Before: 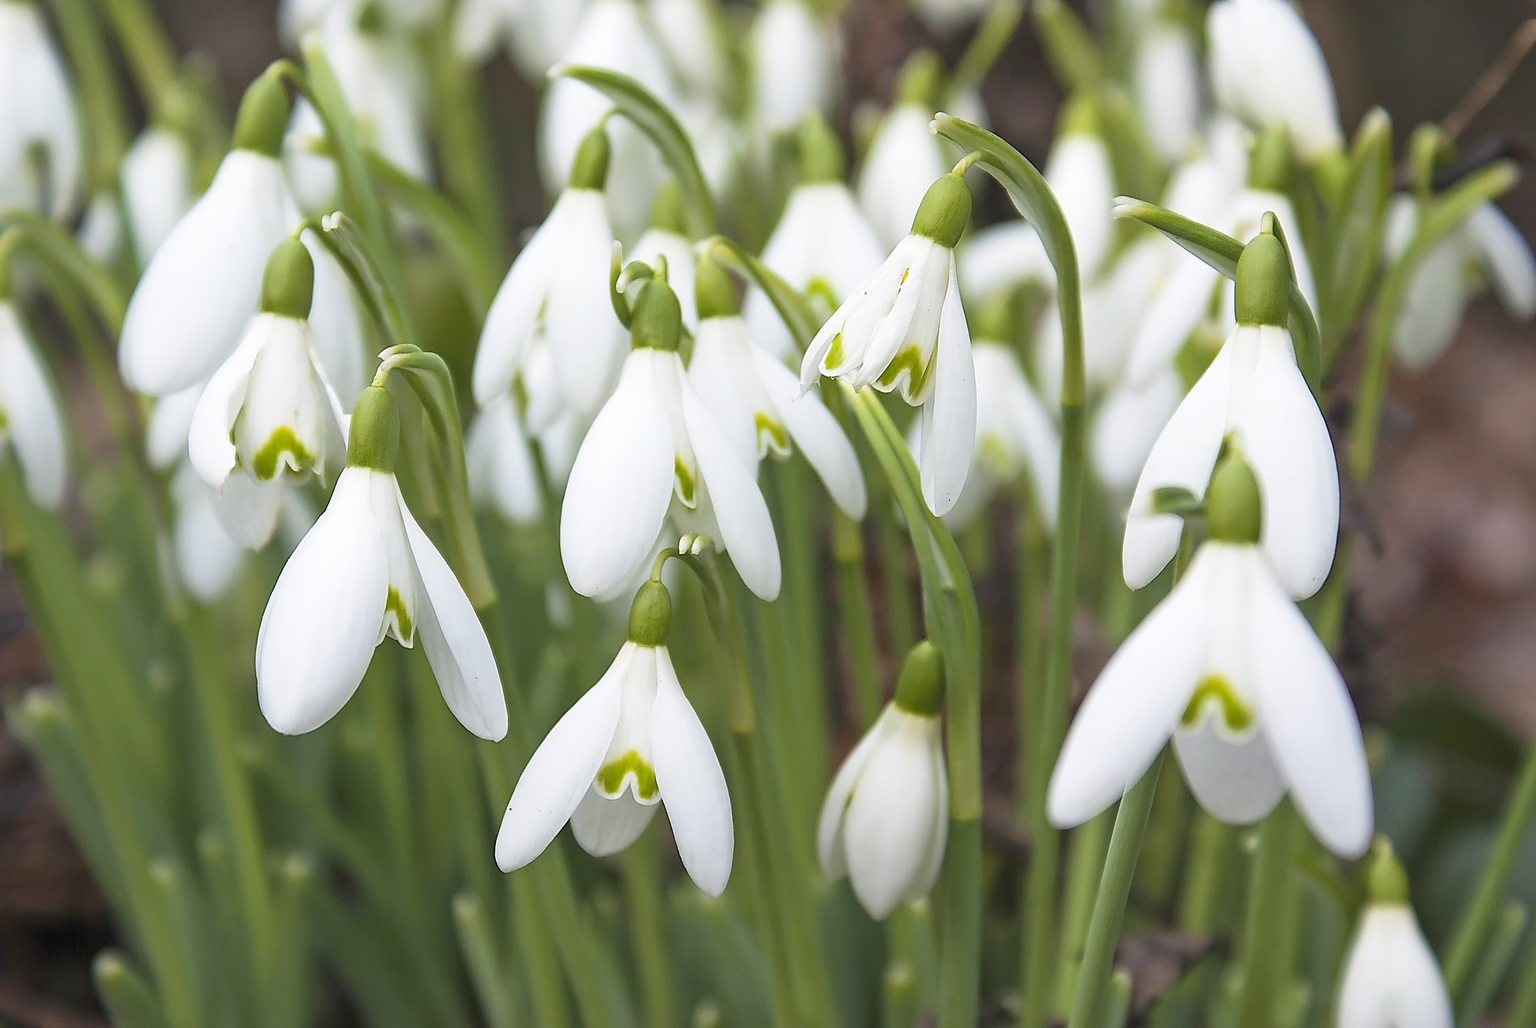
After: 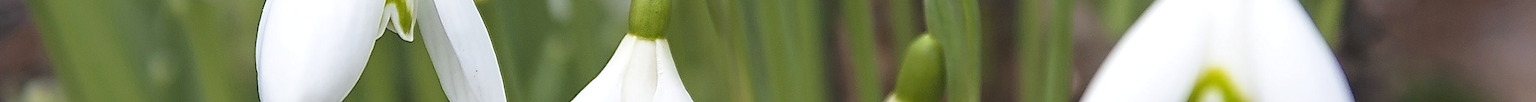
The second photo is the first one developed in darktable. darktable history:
exposure: exposure 0.127 EV, compensate highlight preservation false
crop and rotate: top 59.084%, bottom 30.916%
